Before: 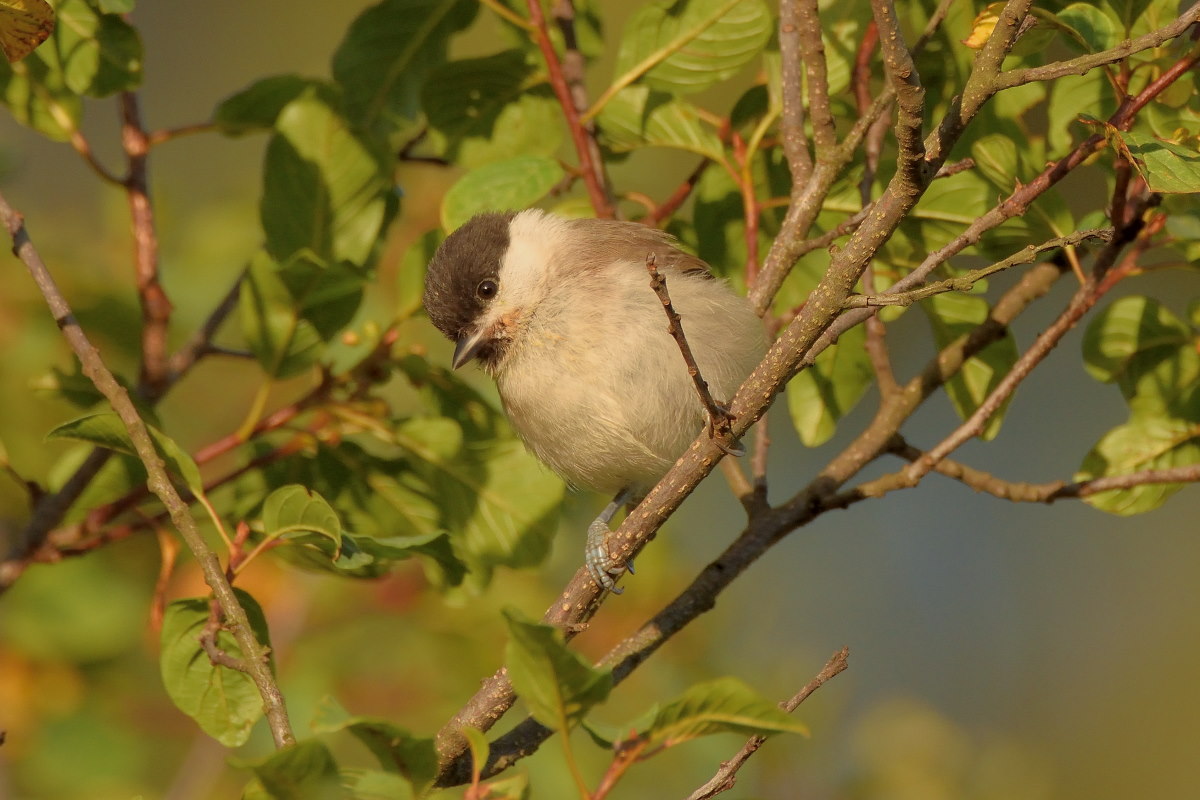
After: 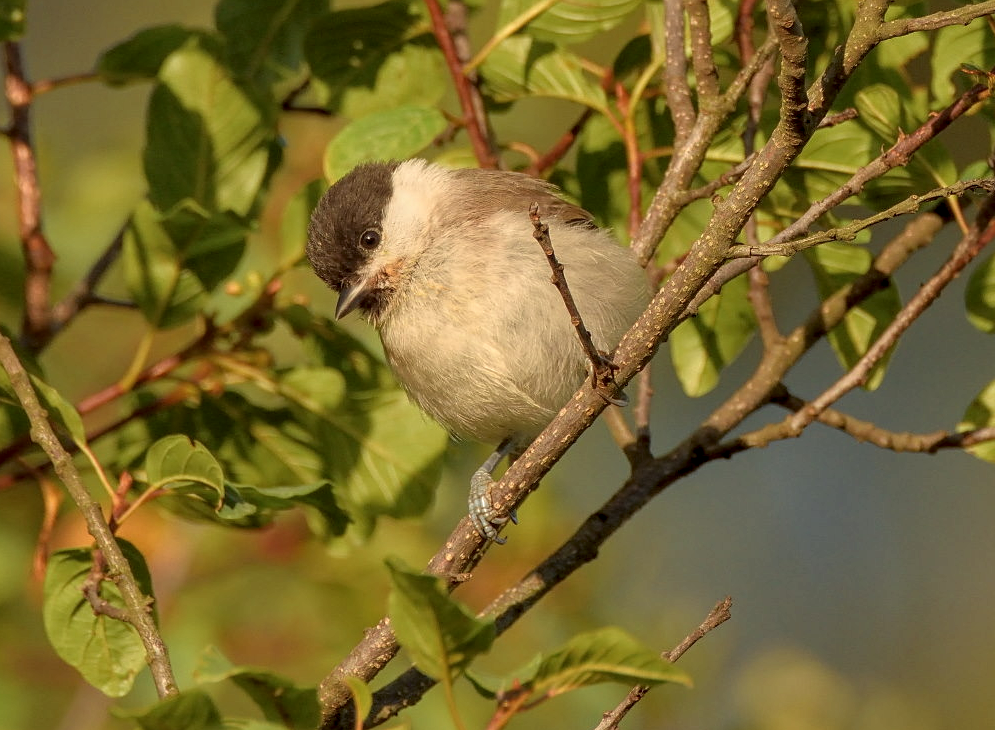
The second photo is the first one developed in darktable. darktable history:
sharpen: amount 0.214
tone equalizer: edges refinement/feathering 500, mask exposure compensation -1.57 EV, preserve details no
crop: left 9.82%, top 6.296%, right 7.193%, bottom 2.354%
local contrast: highlights 62%, detail 143%, midtone range 0.421
